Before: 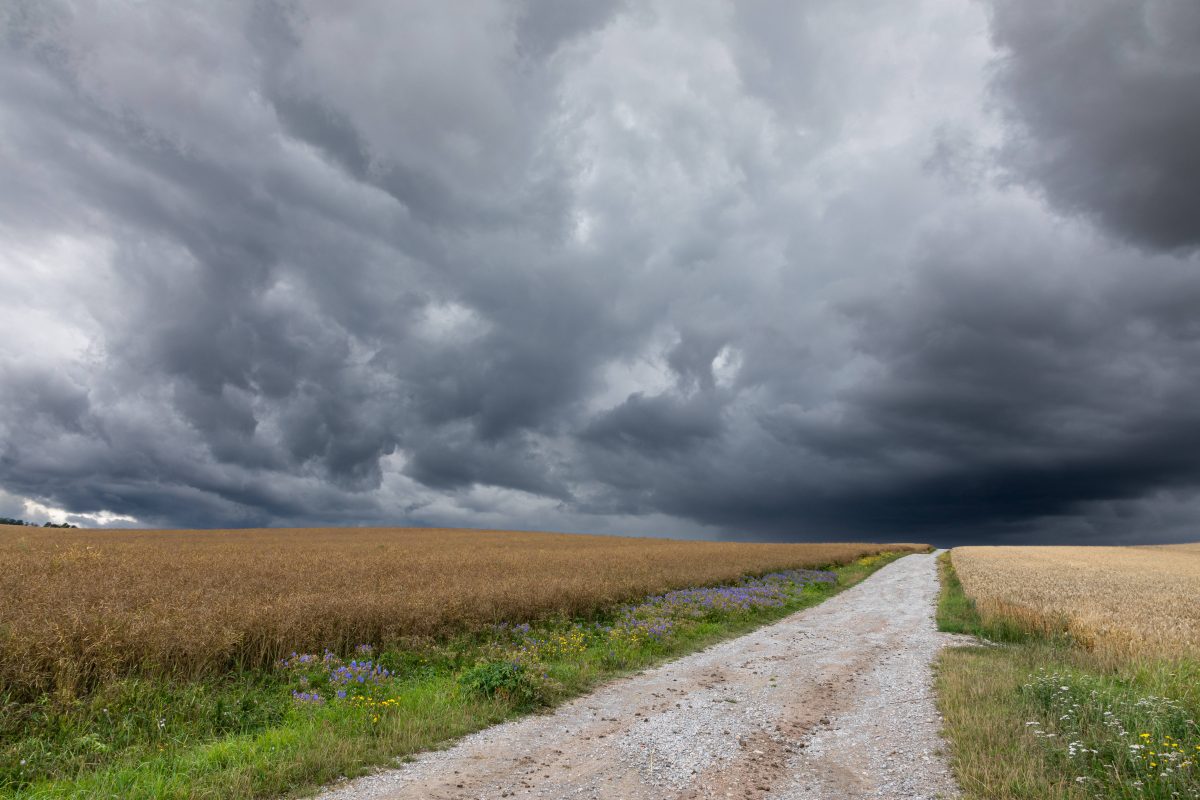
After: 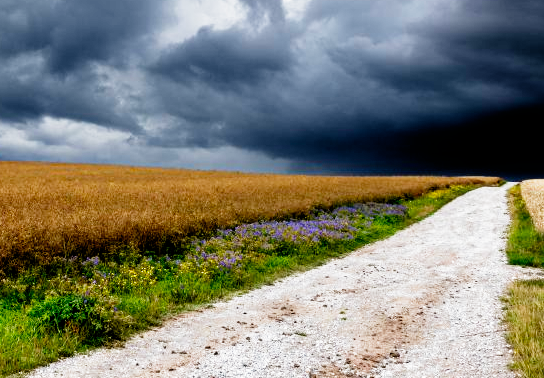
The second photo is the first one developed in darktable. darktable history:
crop: left 35.887%, top 45.937%, right 18.065%, bottom 6.002%
exposure: exposure 0.202 EV, compensate highlight preservation false
filmic rgb: black relative exposure -3.79 EV, white relative exposure 2.38 EV, dynamic range scaling -49.56%, hardness 3.47, latitude 30.74%, contrast 1.798, preserve chrominance no, color science v4 (2020), contrast in shadows soft
